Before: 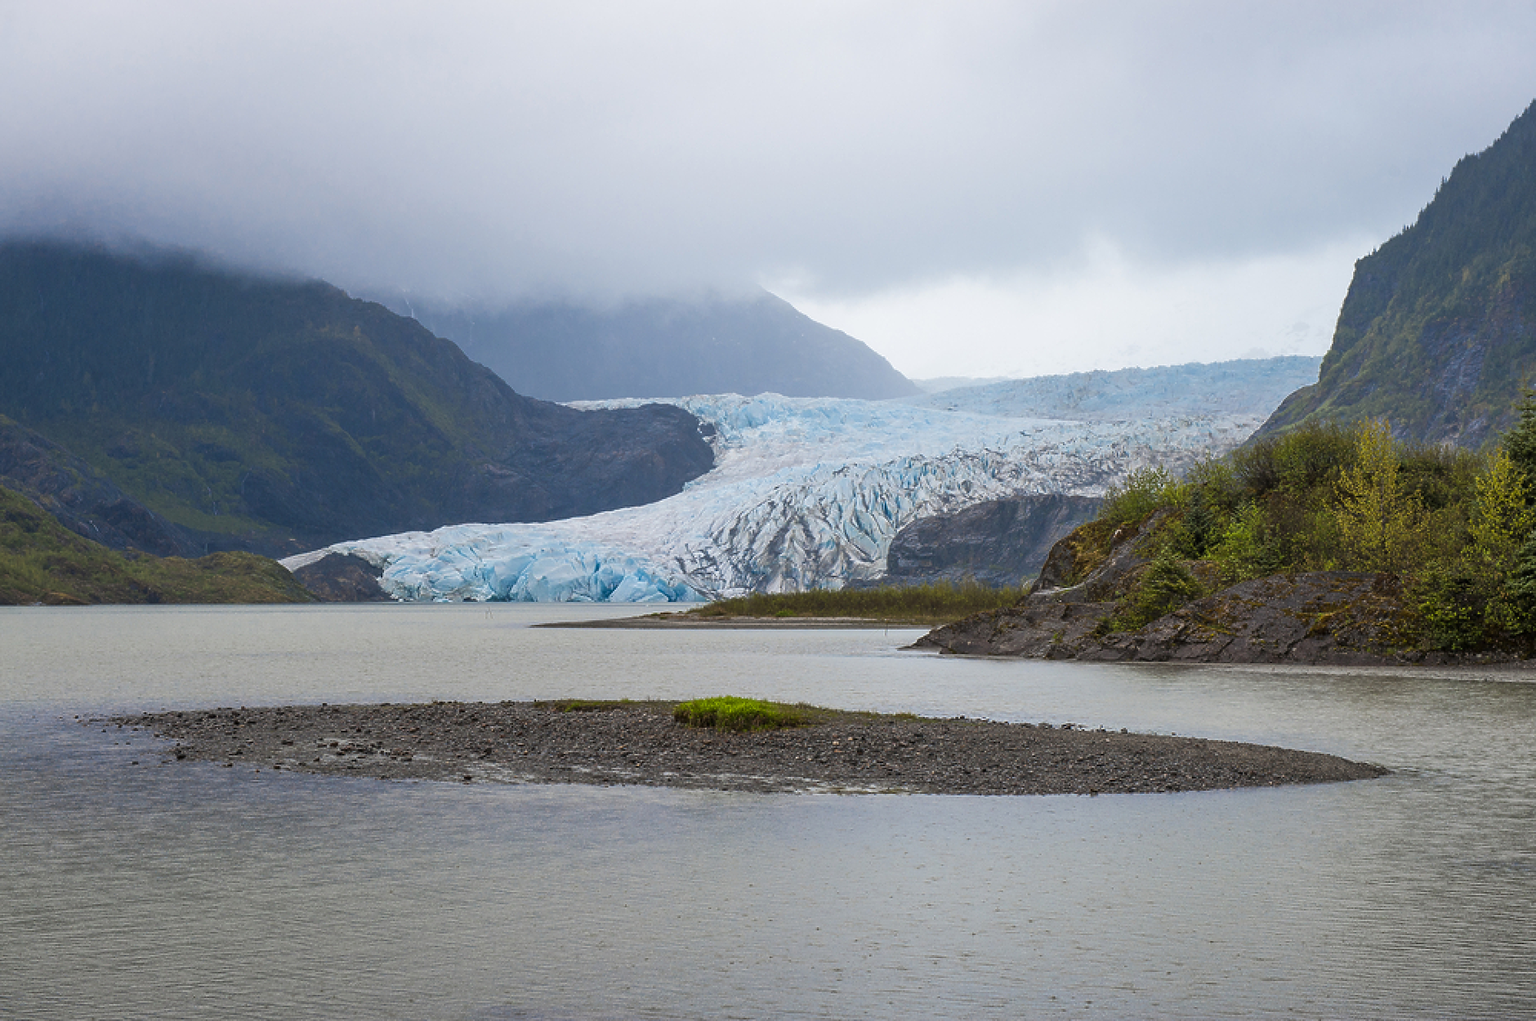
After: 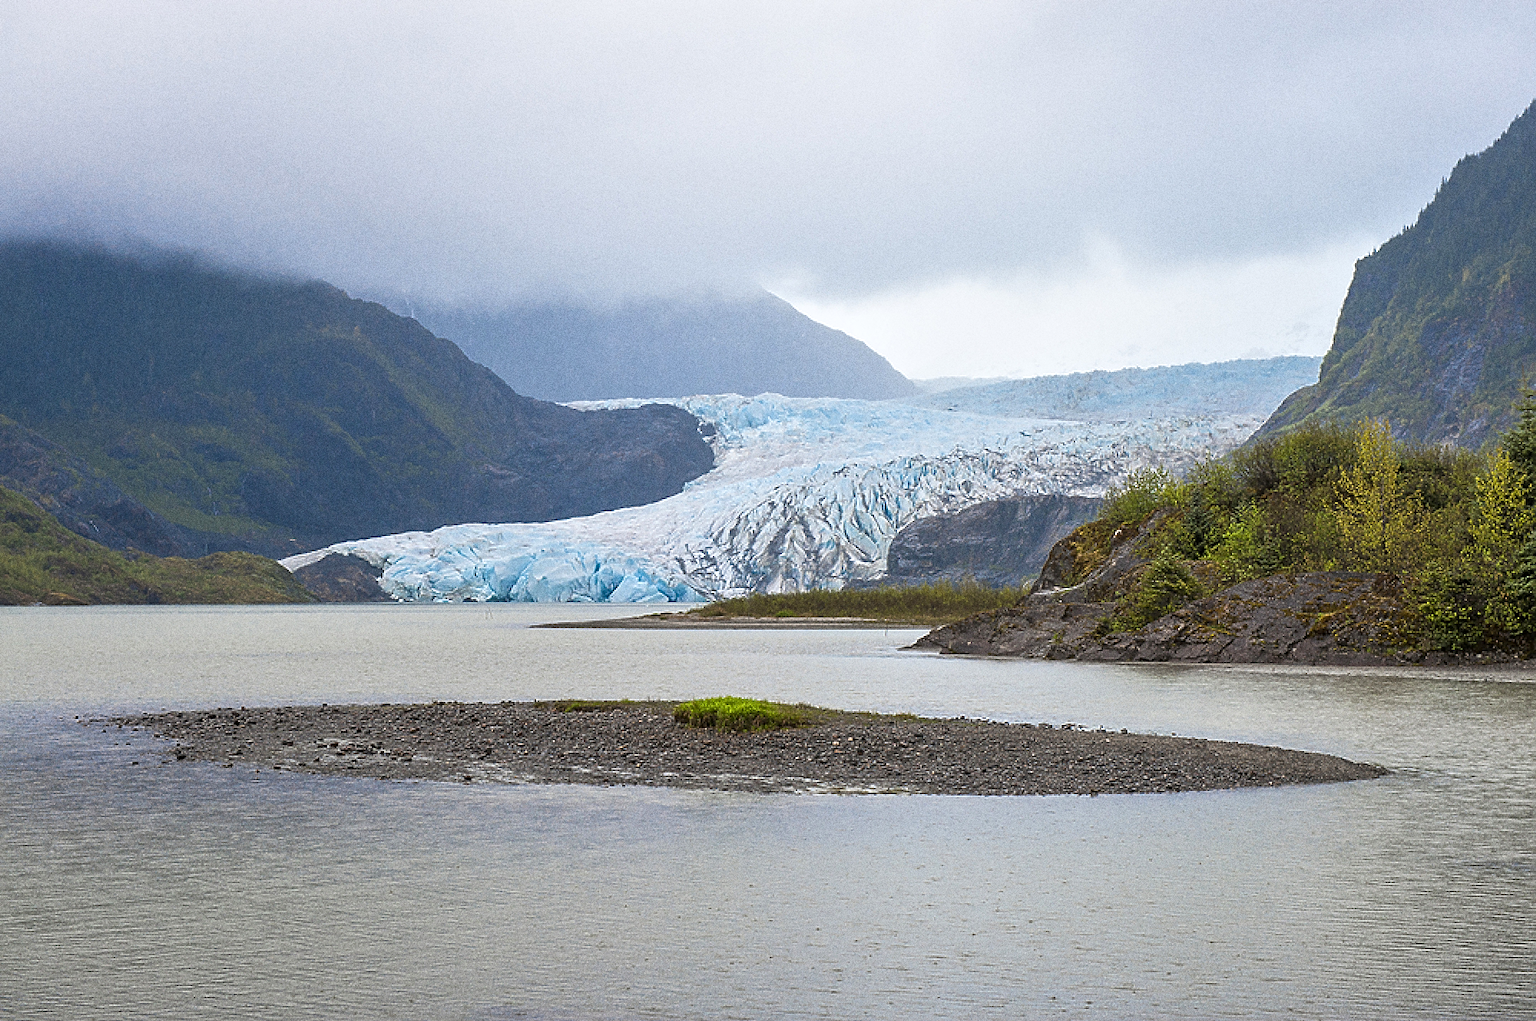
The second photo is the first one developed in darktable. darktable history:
tone equalizer: -8 EV -0.002 EV, -7 EV 0.005 EV, -6 EV -0.009 EV, -5 EV 0.011 EV, -4 EV -0.012 EV, -3 EV 0.007 EV, -2 EV -0.062 EV, -1 EV -0.293 EV, +0 EV -0.582 EV, smoothing diameter 2%, edges refinement/feathering 20, mask exposure compensation -1.57 EV, filter diffusion 5
exposure: exposure 0.485 EV, compensate highlight preservation false
sharpen: on, module defaults
grain: coarseness 0.09 ISO, strength 40%
